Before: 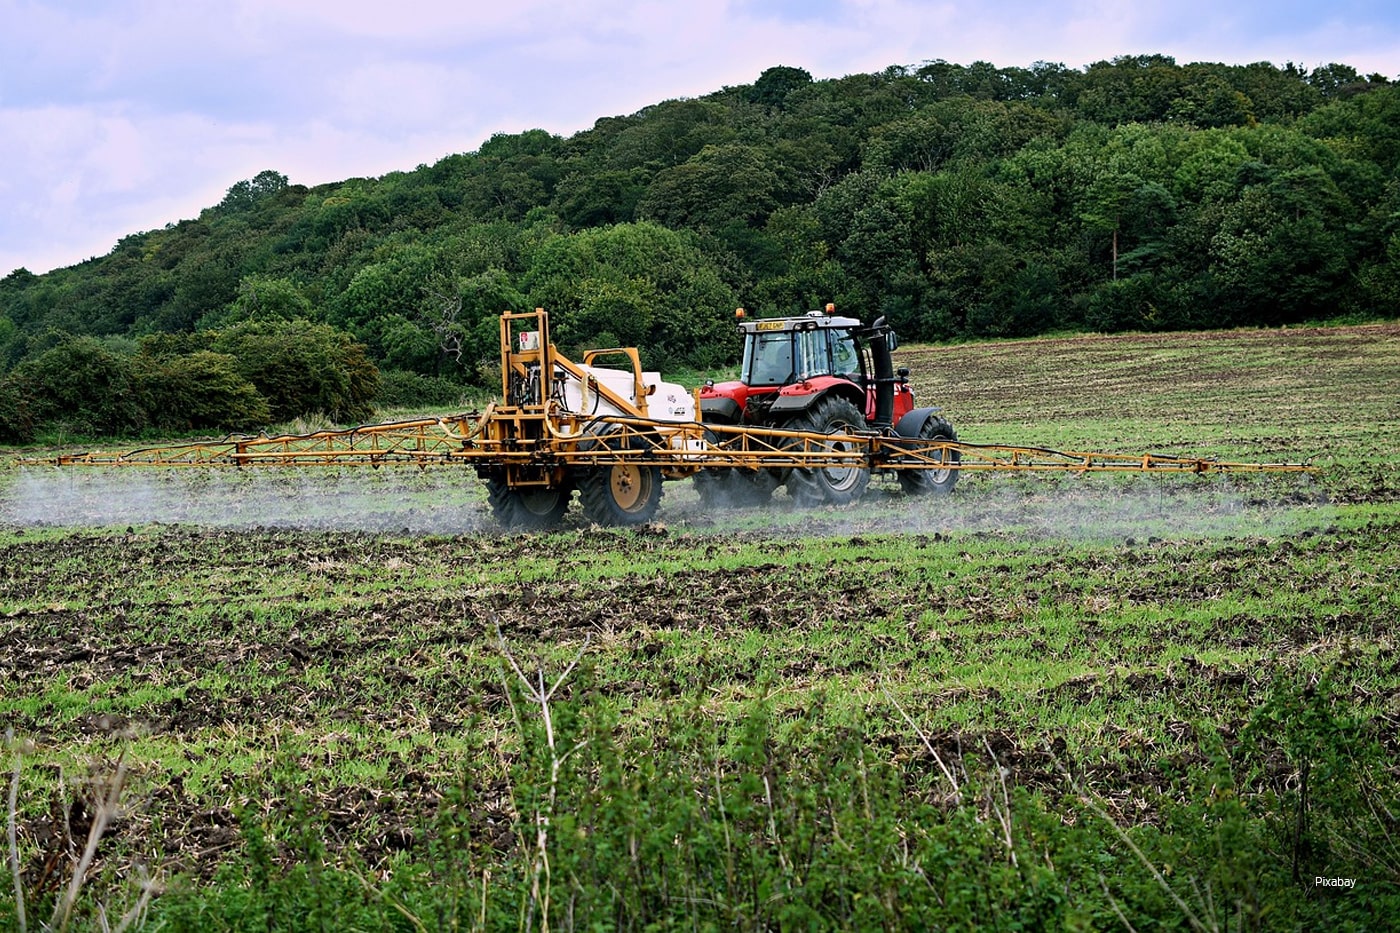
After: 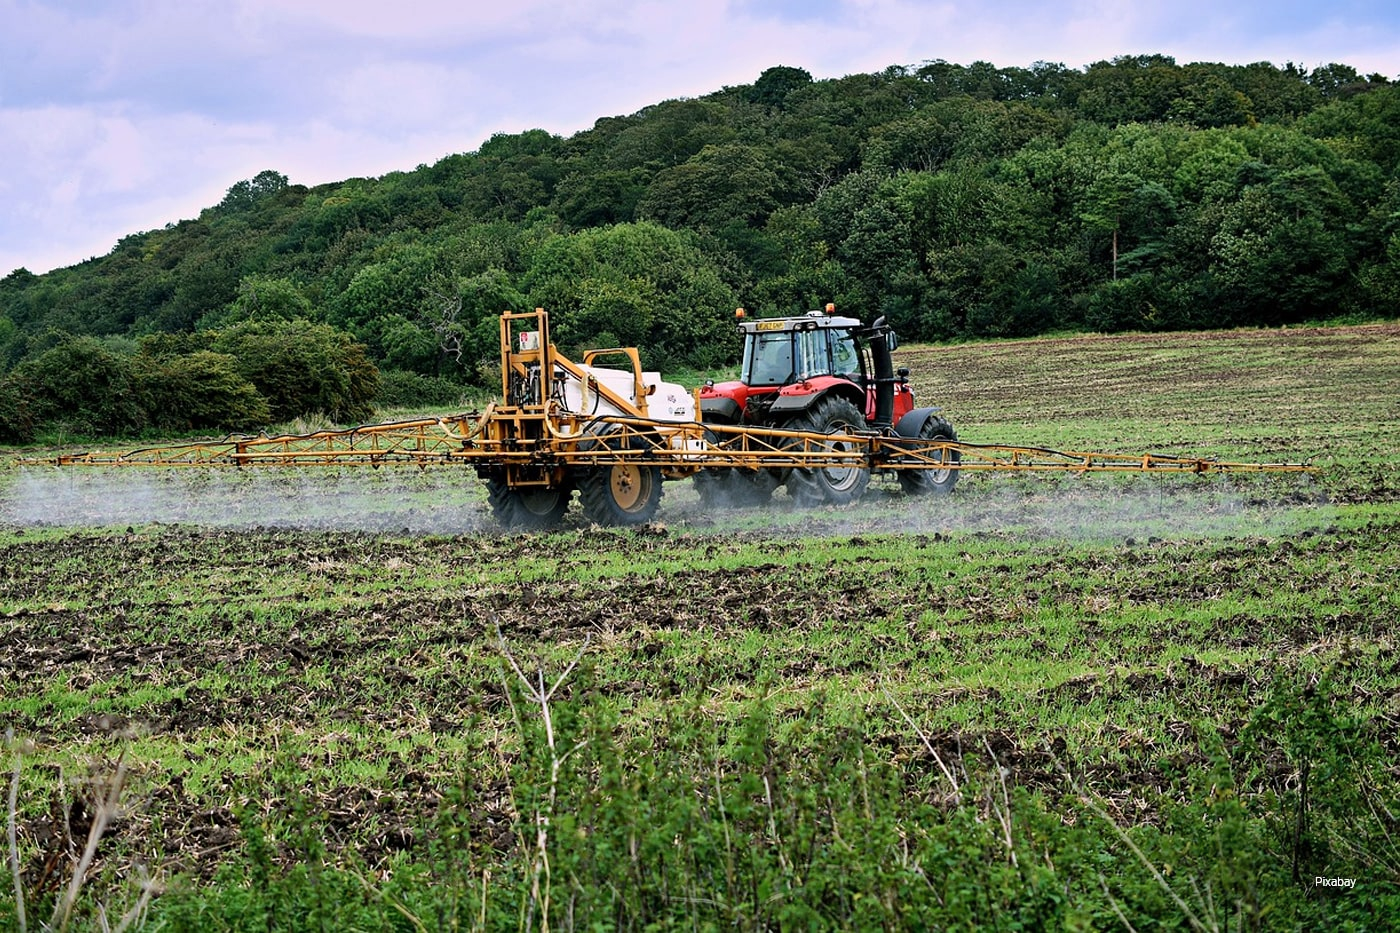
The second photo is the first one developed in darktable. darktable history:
exposure: compensate highlight preservation false
shadows and highlights: shadows 49, highlights -41, soften with gaussian
